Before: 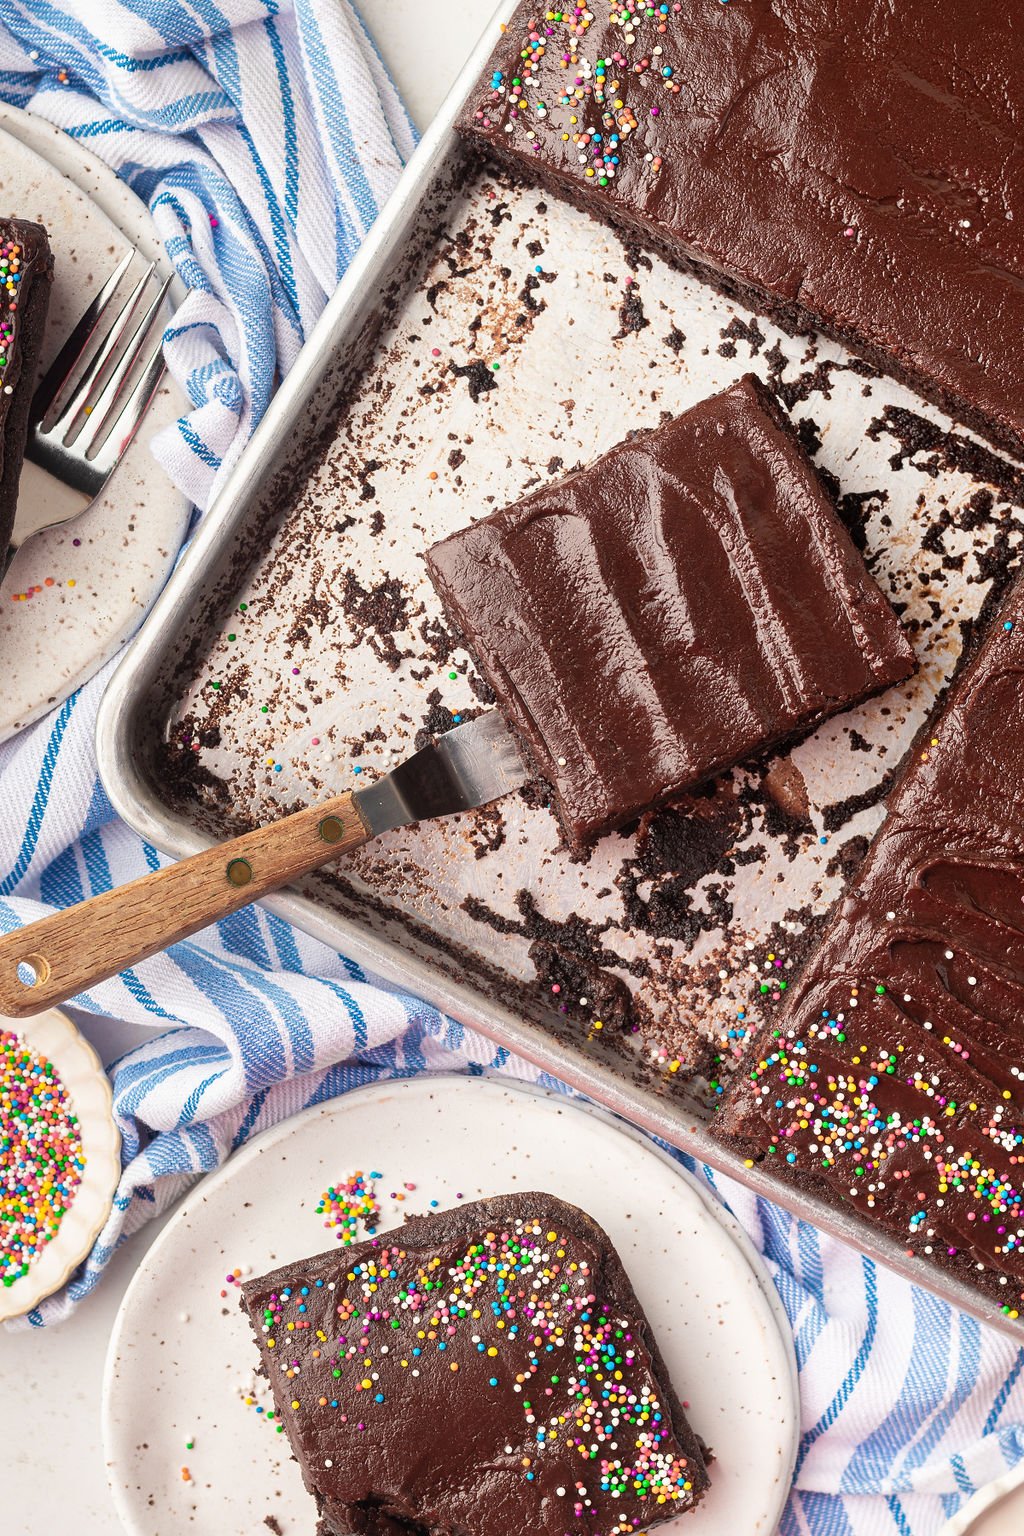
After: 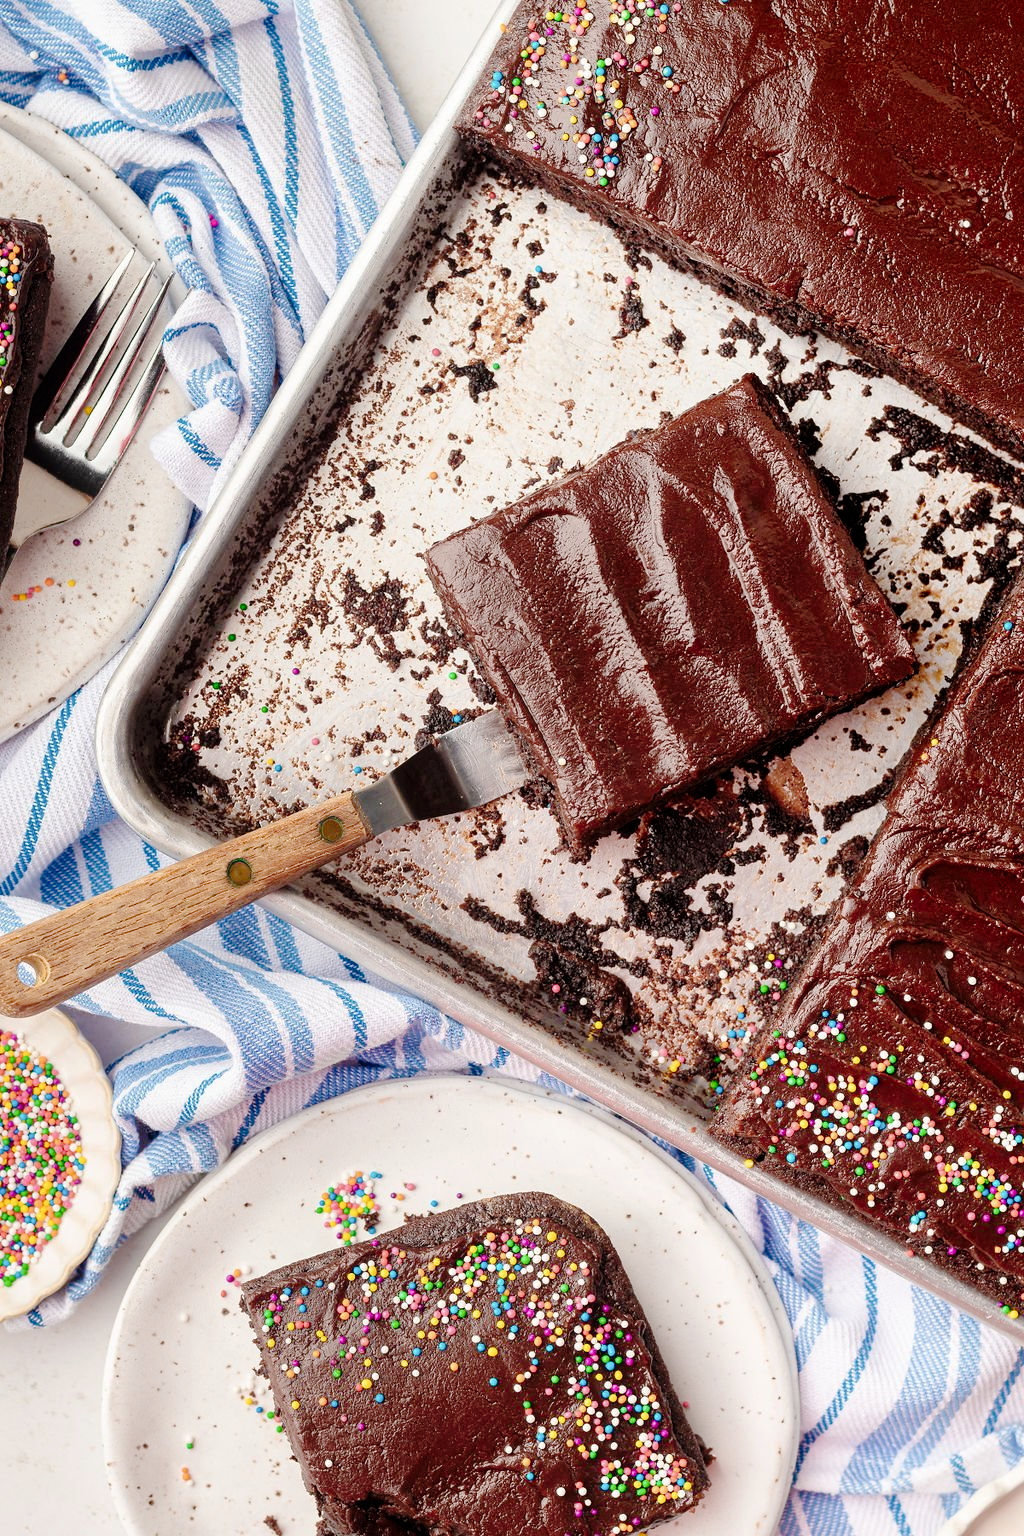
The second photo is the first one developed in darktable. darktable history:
tone curve: curves: ch0 [(0, 0) (0.004, 0) (0.133, 0.076) (0.325, 0.362) (0.879, 0.885) (1, 1)], preserve colors none
